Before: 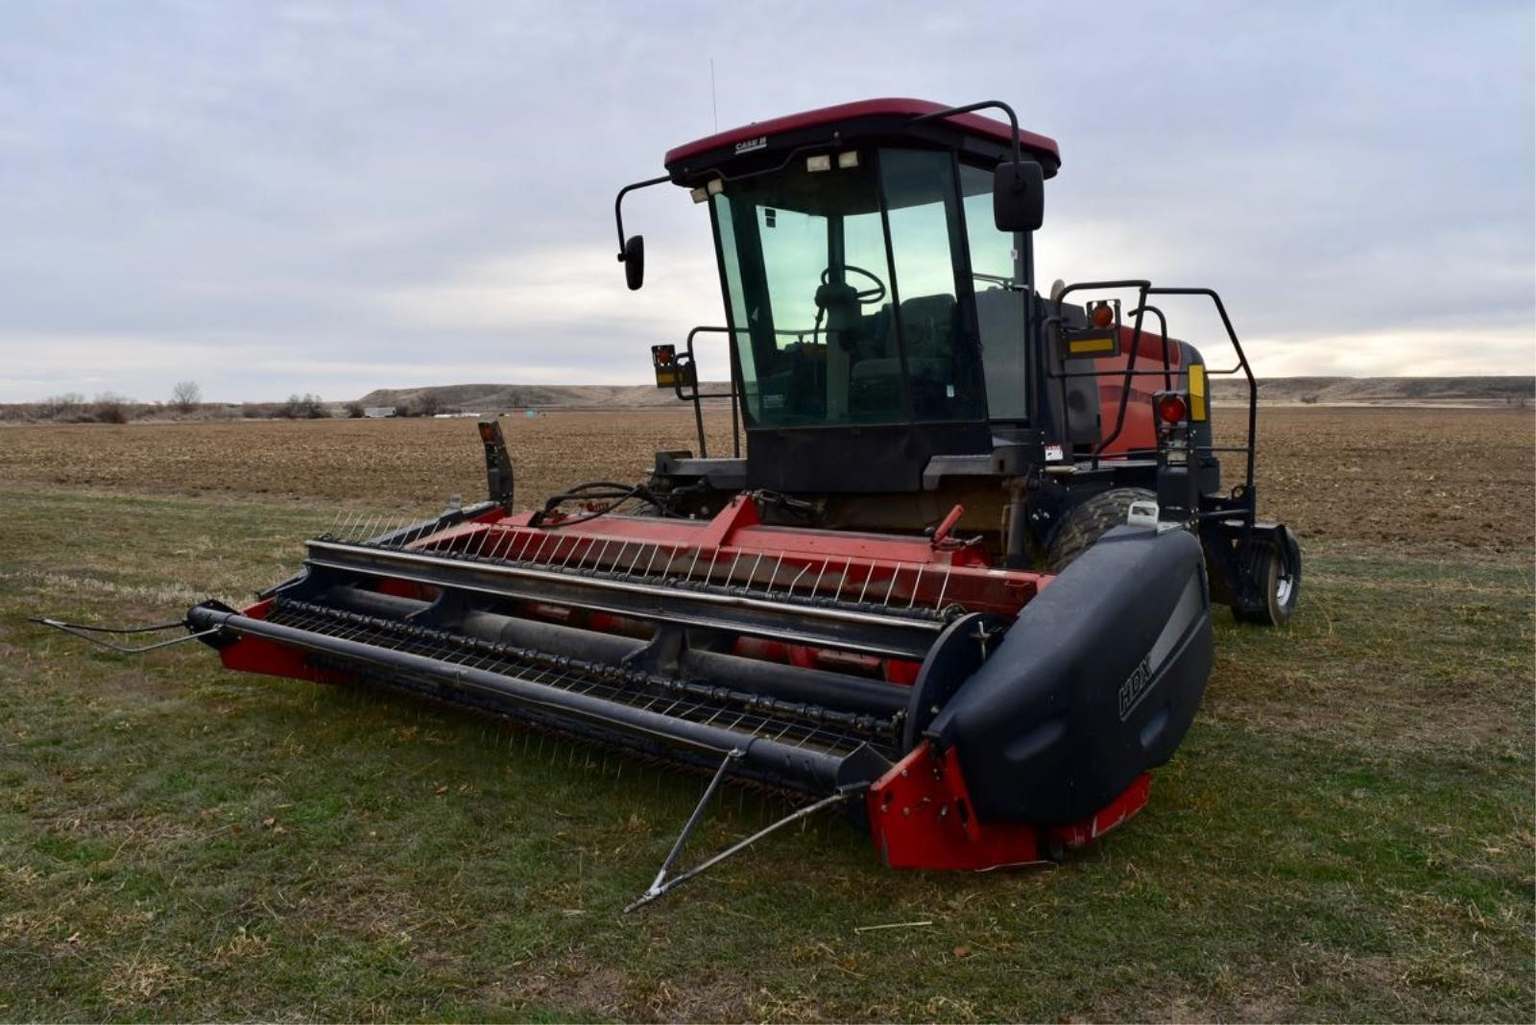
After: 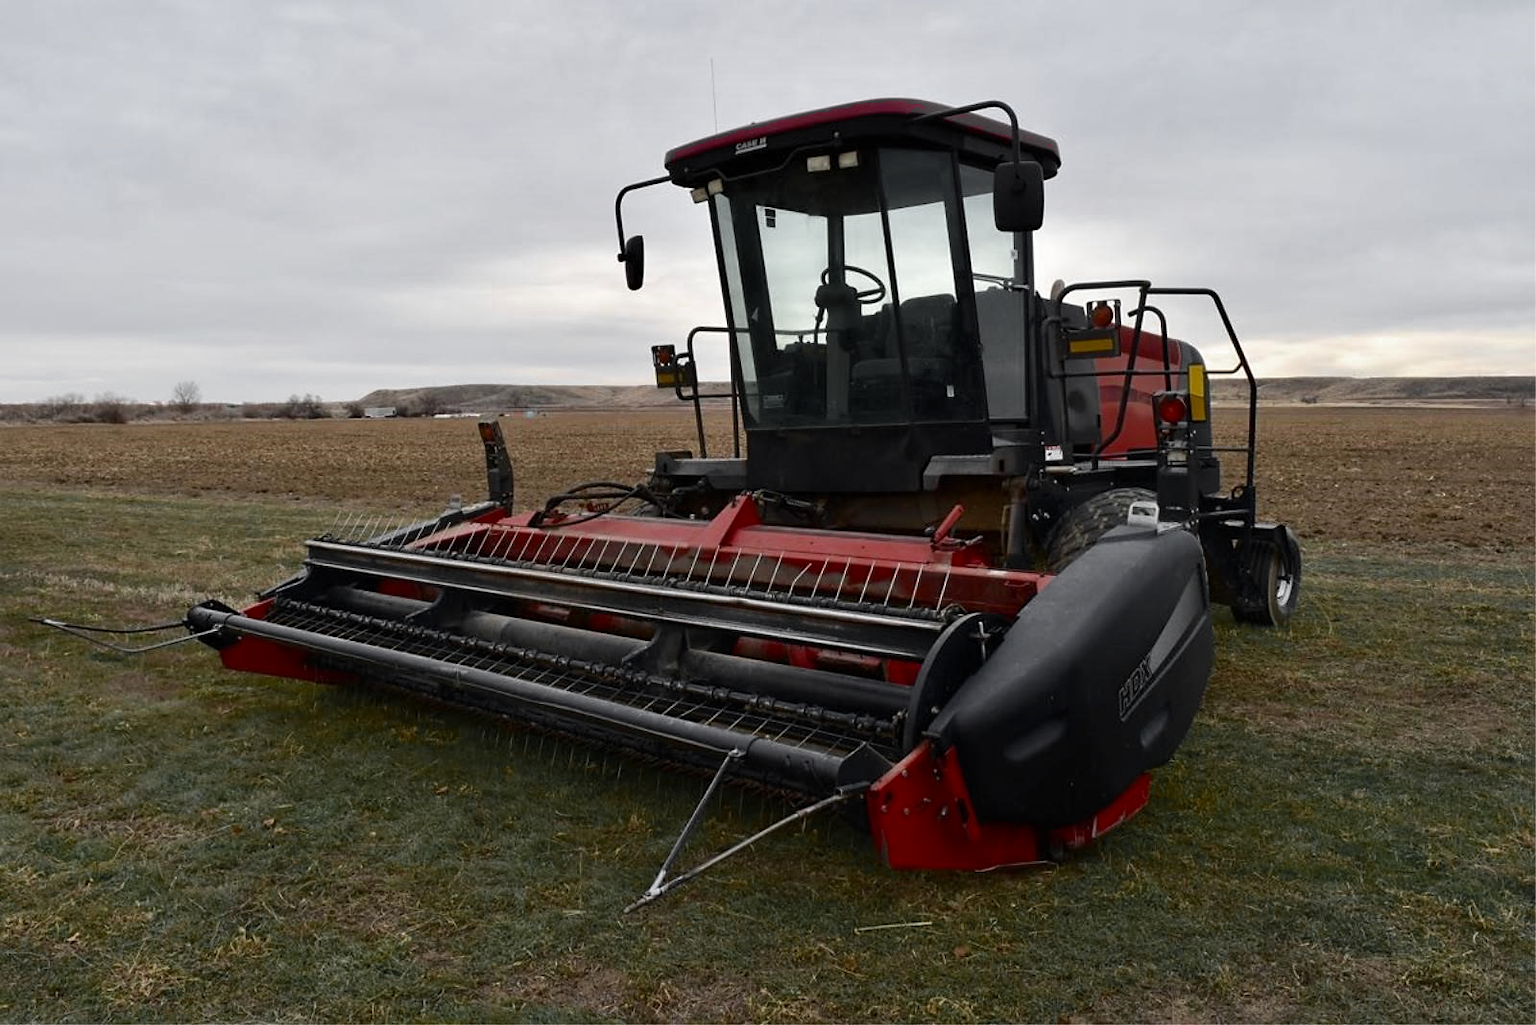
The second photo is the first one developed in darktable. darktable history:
color zones: curves: ch0 [(0.004, 0.388) (0.125, 0.392) (0.25, 0.404) (0.375, 0.5) (0.5, 0.5) (0.625, 0.5) (0.75, 0.5) (0.875, 0.5)]; ch1 [(0, 0.5) (0.125, 0.5) (0.25, 0.5) (0.375, 0.124) (0.524, 0.124) (0.645, 0.128) (0.789, 0.132) (0.914, 0.096) (0.998, 0.068)]
sharpen: radius 1.458, amount 0.398, threshold 1.271
